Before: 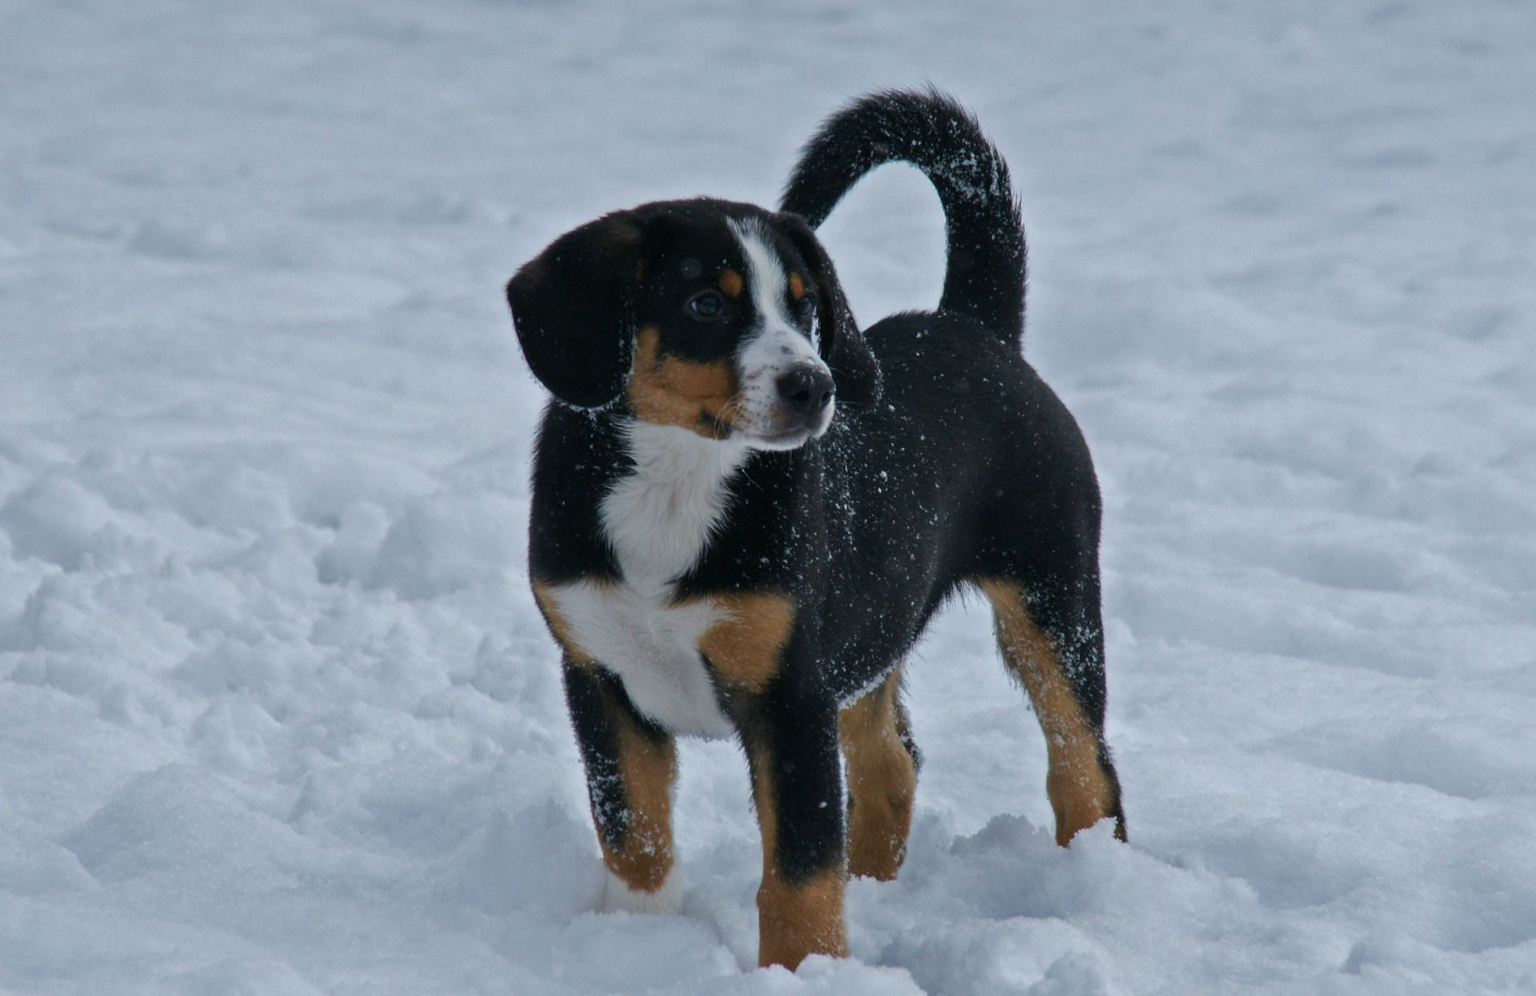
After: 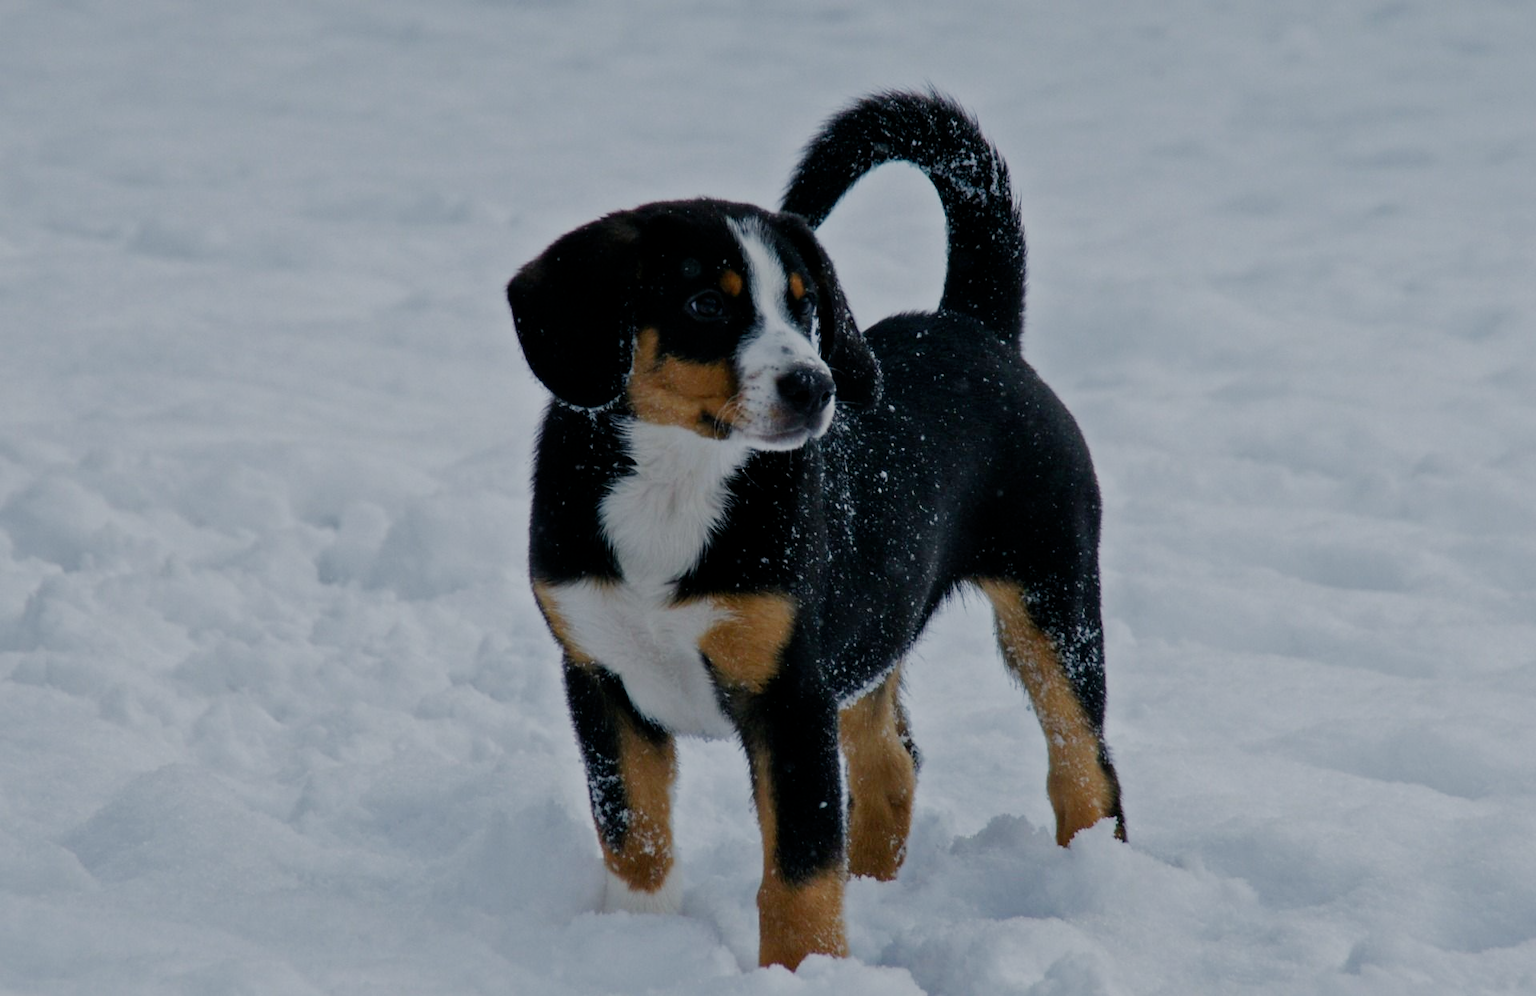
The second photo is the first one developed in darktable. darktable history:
filmic rgb: middle gray luminance 29.8%, black relative exposure -8.98 EV, white relative exposure 7.01 EV, target black luminance 0%, hardness 2.93, latitude 2.9%, contrast 0.961, highlights saturation mix 3.81%, shadows ↔ highlights balance 11.81%, preserve chrominance no, color science v5 (2021)
